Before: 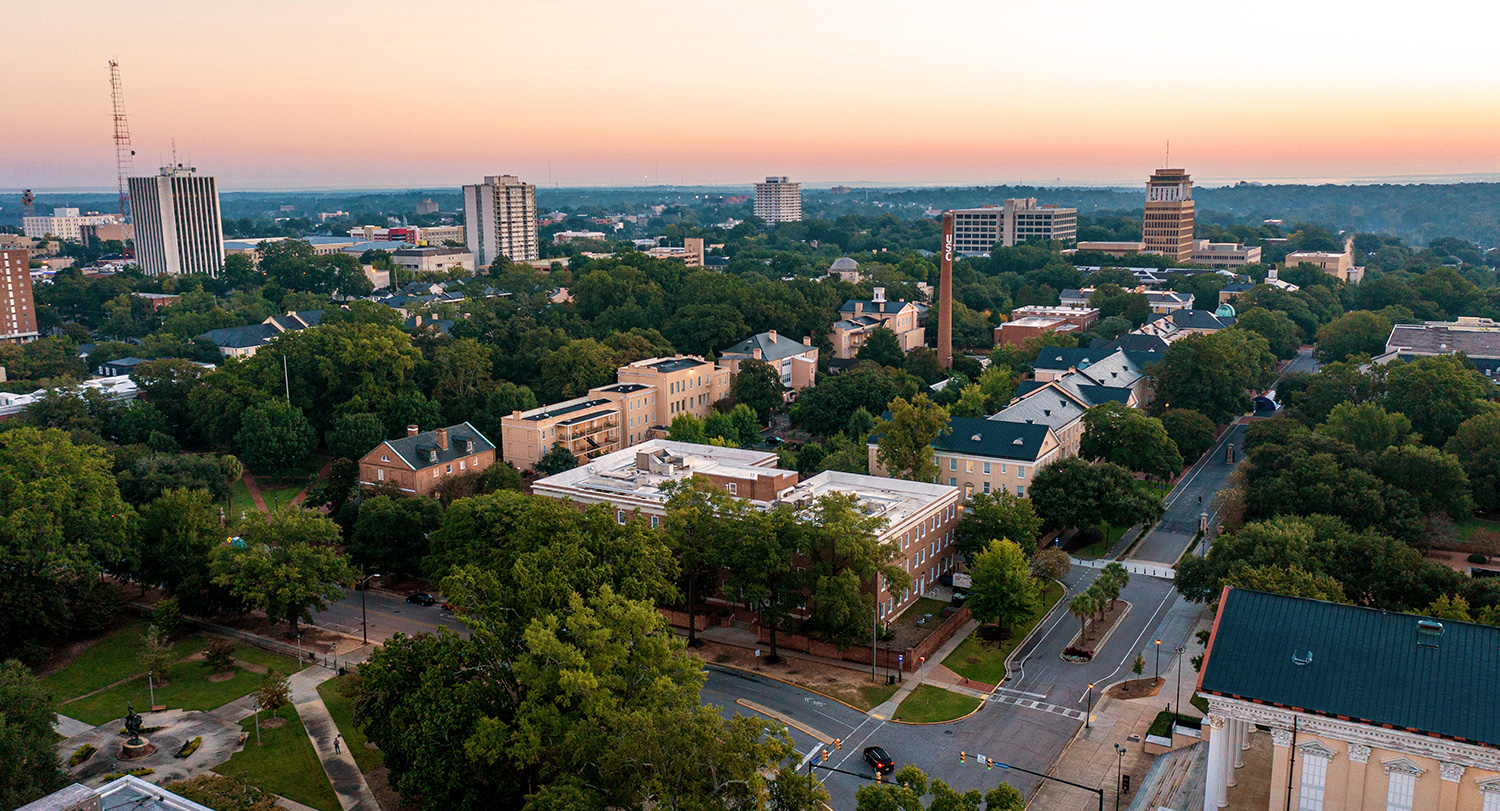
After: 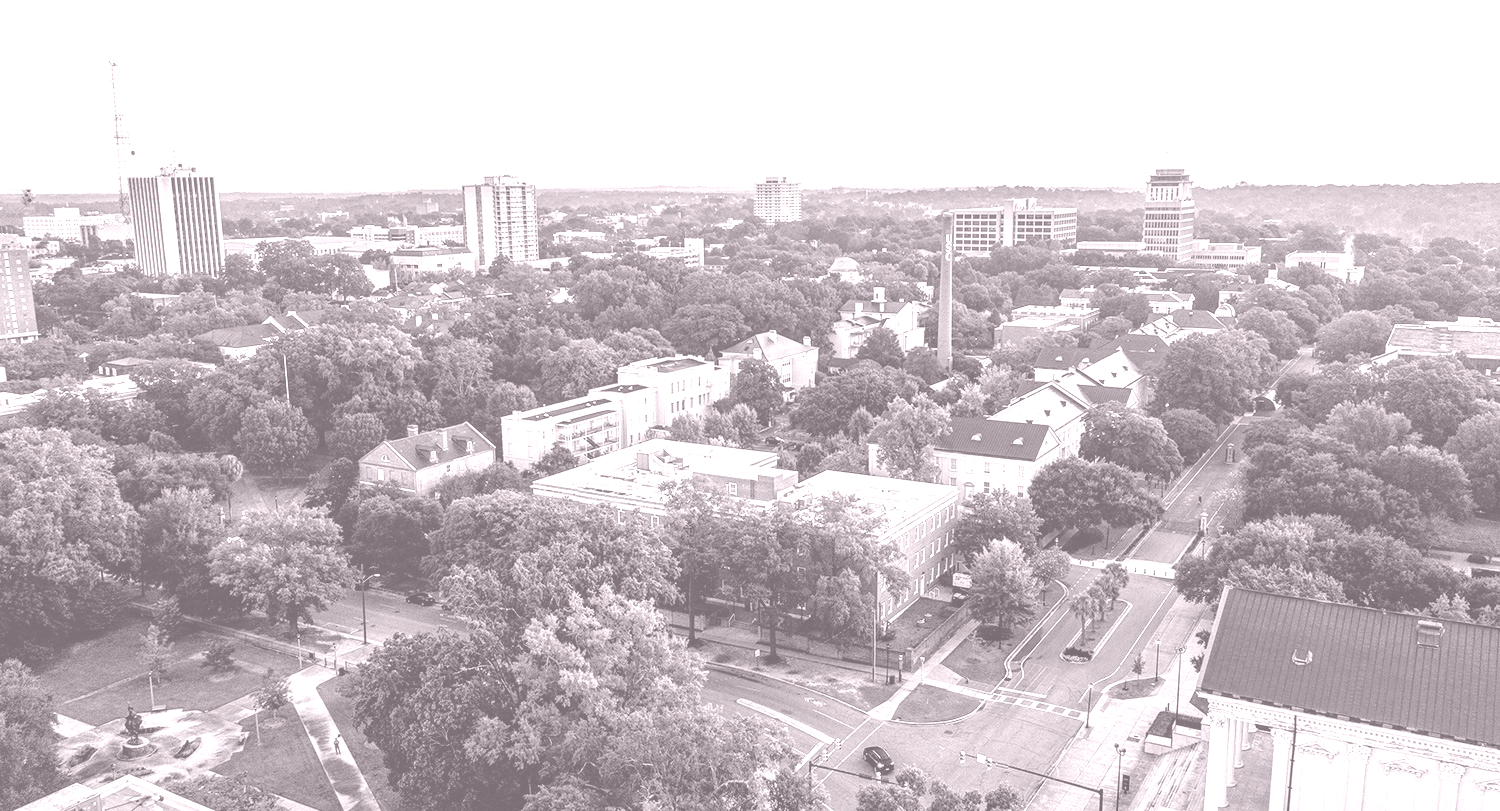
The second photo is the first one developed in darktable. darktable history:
local contrast: detail 130%
colorize: hue 25.2°, saturation 83%, source mix 82%, lightness 79%, version 1
